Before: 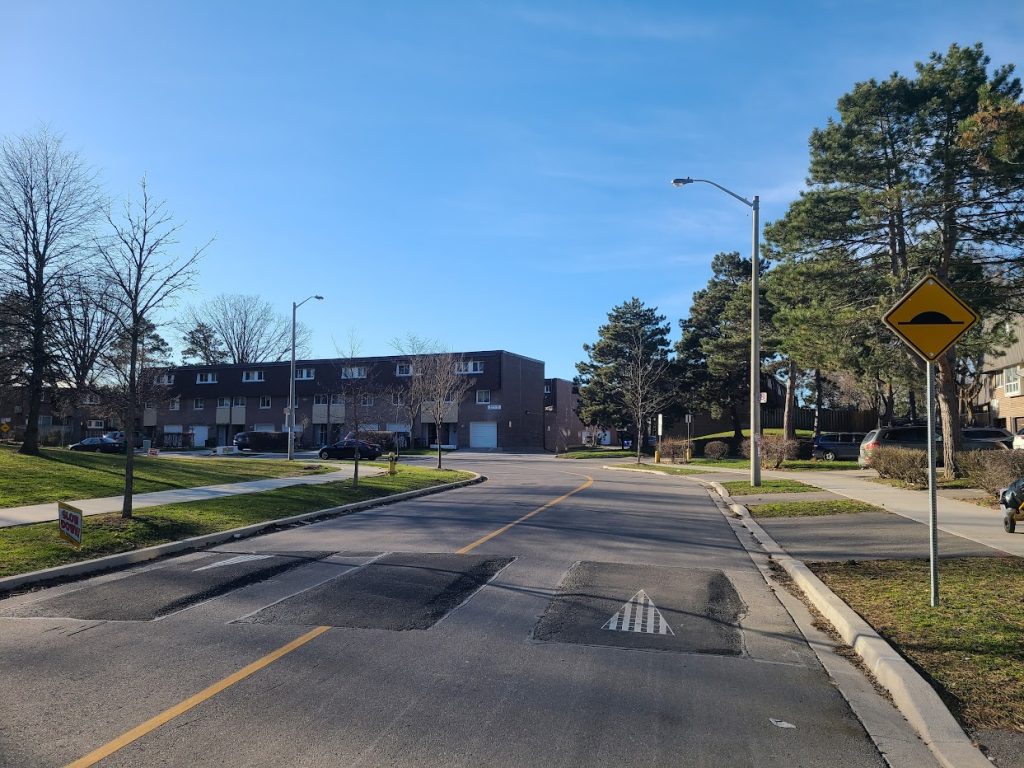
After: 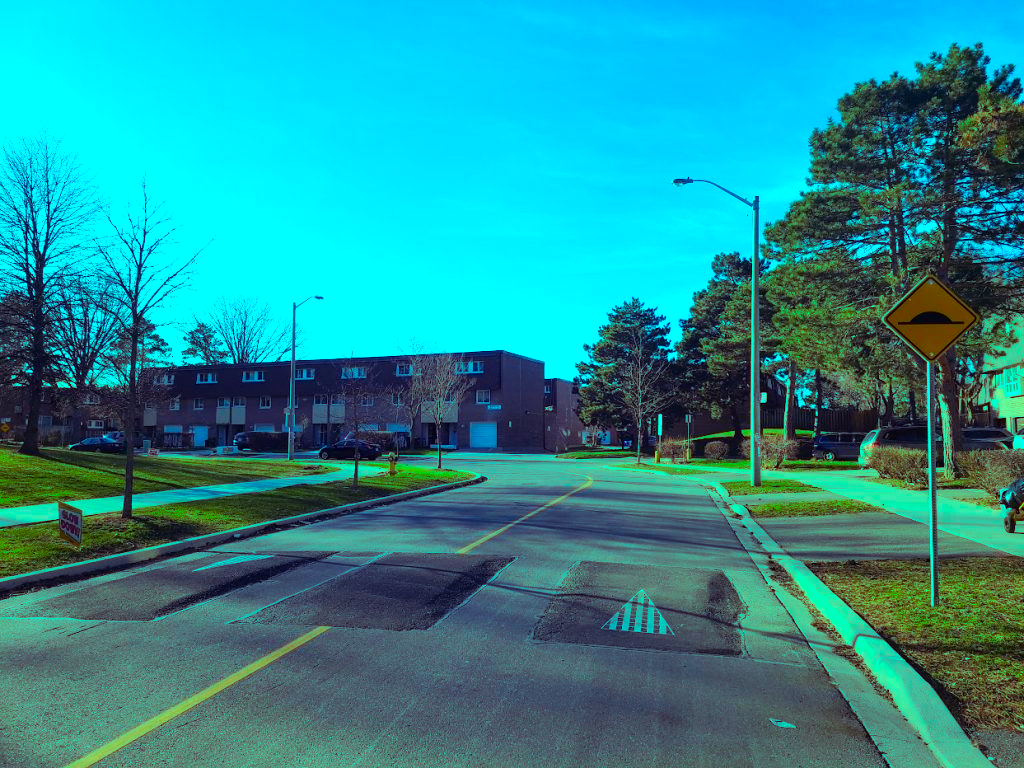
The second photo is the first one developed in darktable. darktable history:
color balance rgb: shadows lift › luminance 0.49%, shadows lift › chroma 6.83%, shadows lift › hue 300.29°, power › hue 208.98°, highlights gain › luminance 20.24%, highlights gain › chroma 13.17%, highlights gain › hue 173.85°, perceptual saturation grading › global saturation 18.05%
contrast brightness saturation: contrast 0.09, saturation 0.28
